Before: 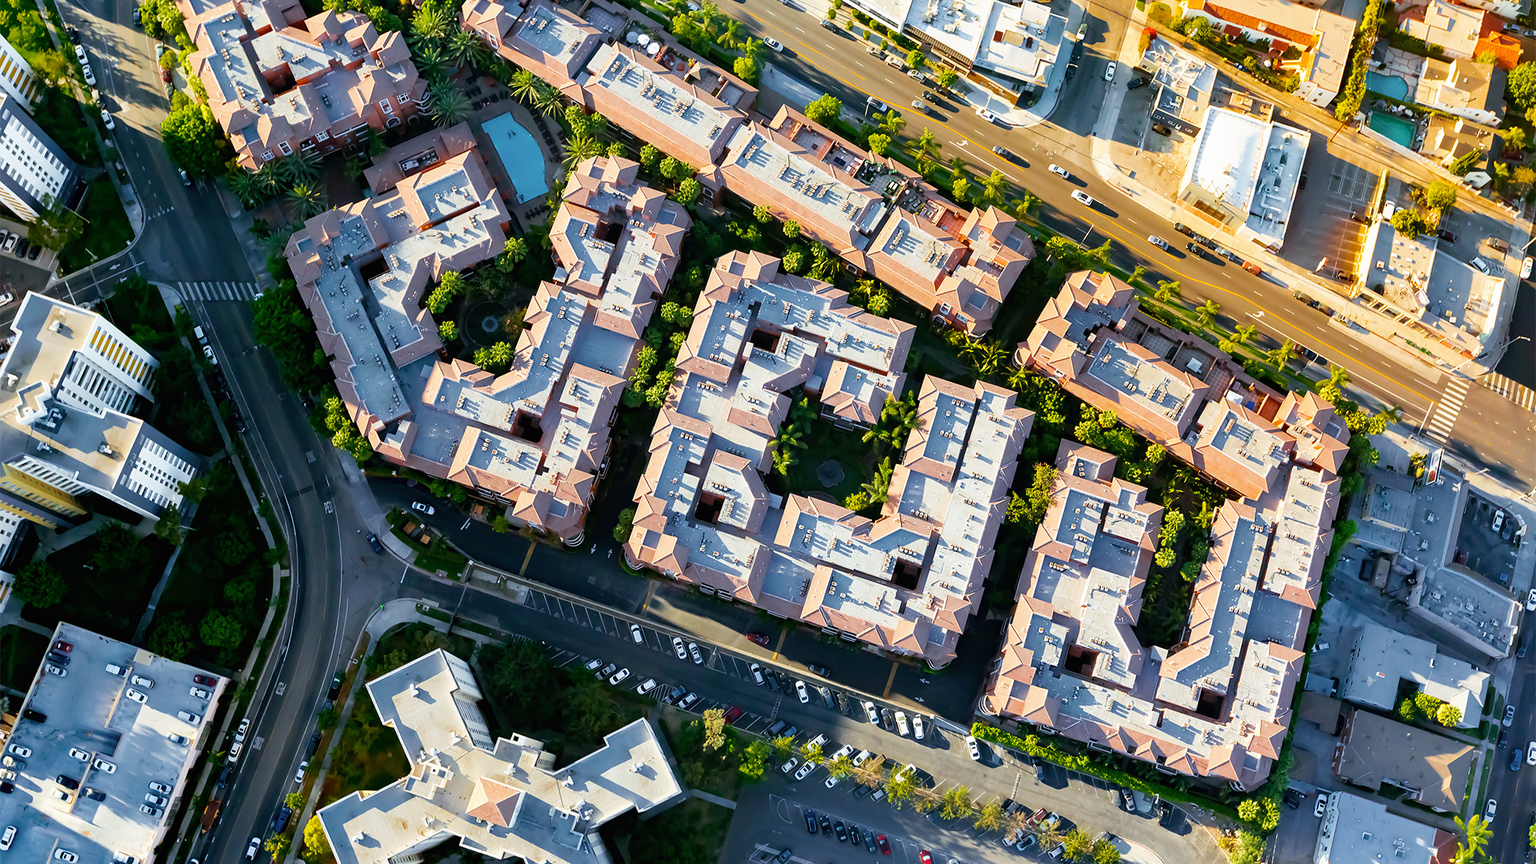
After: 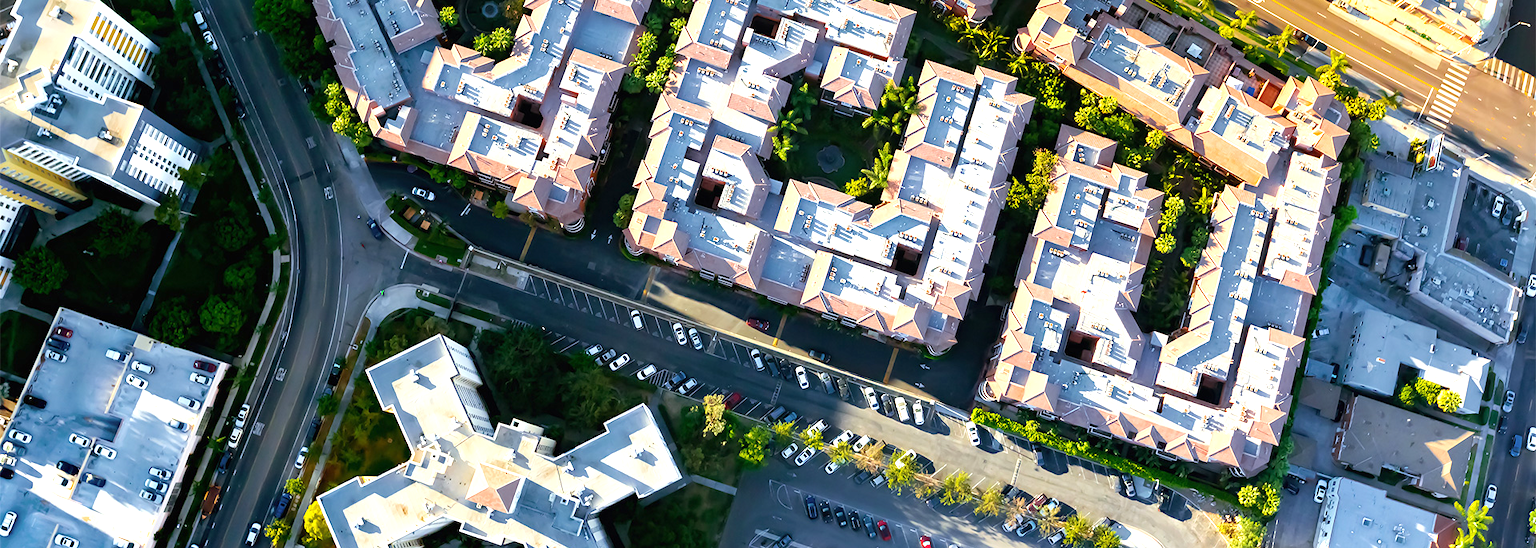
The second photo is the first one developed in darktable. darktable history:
crop and rotate: top 36.435%
exposure: exposure 0.566 EV, compensate highlight preservation false
